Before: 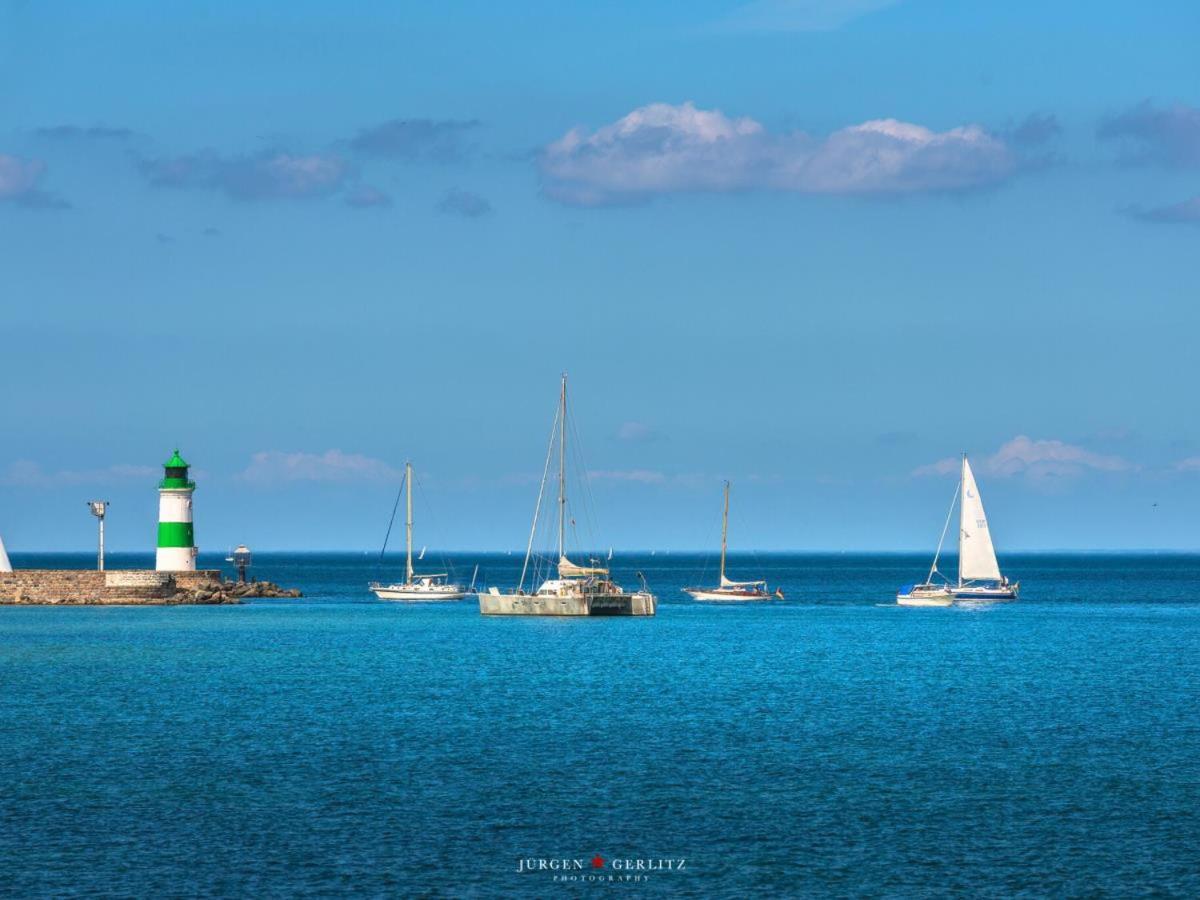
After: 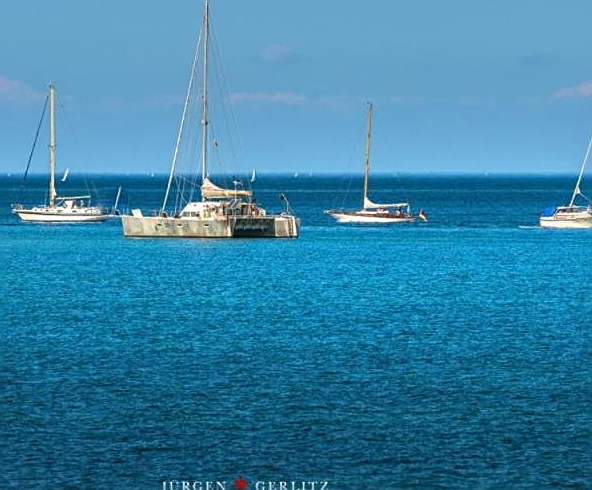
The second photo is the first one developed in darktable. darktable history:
crop: left 29.816%, top 42.026%, right 20.798%, bottom 3.492%
sharpen: on, module defaults
